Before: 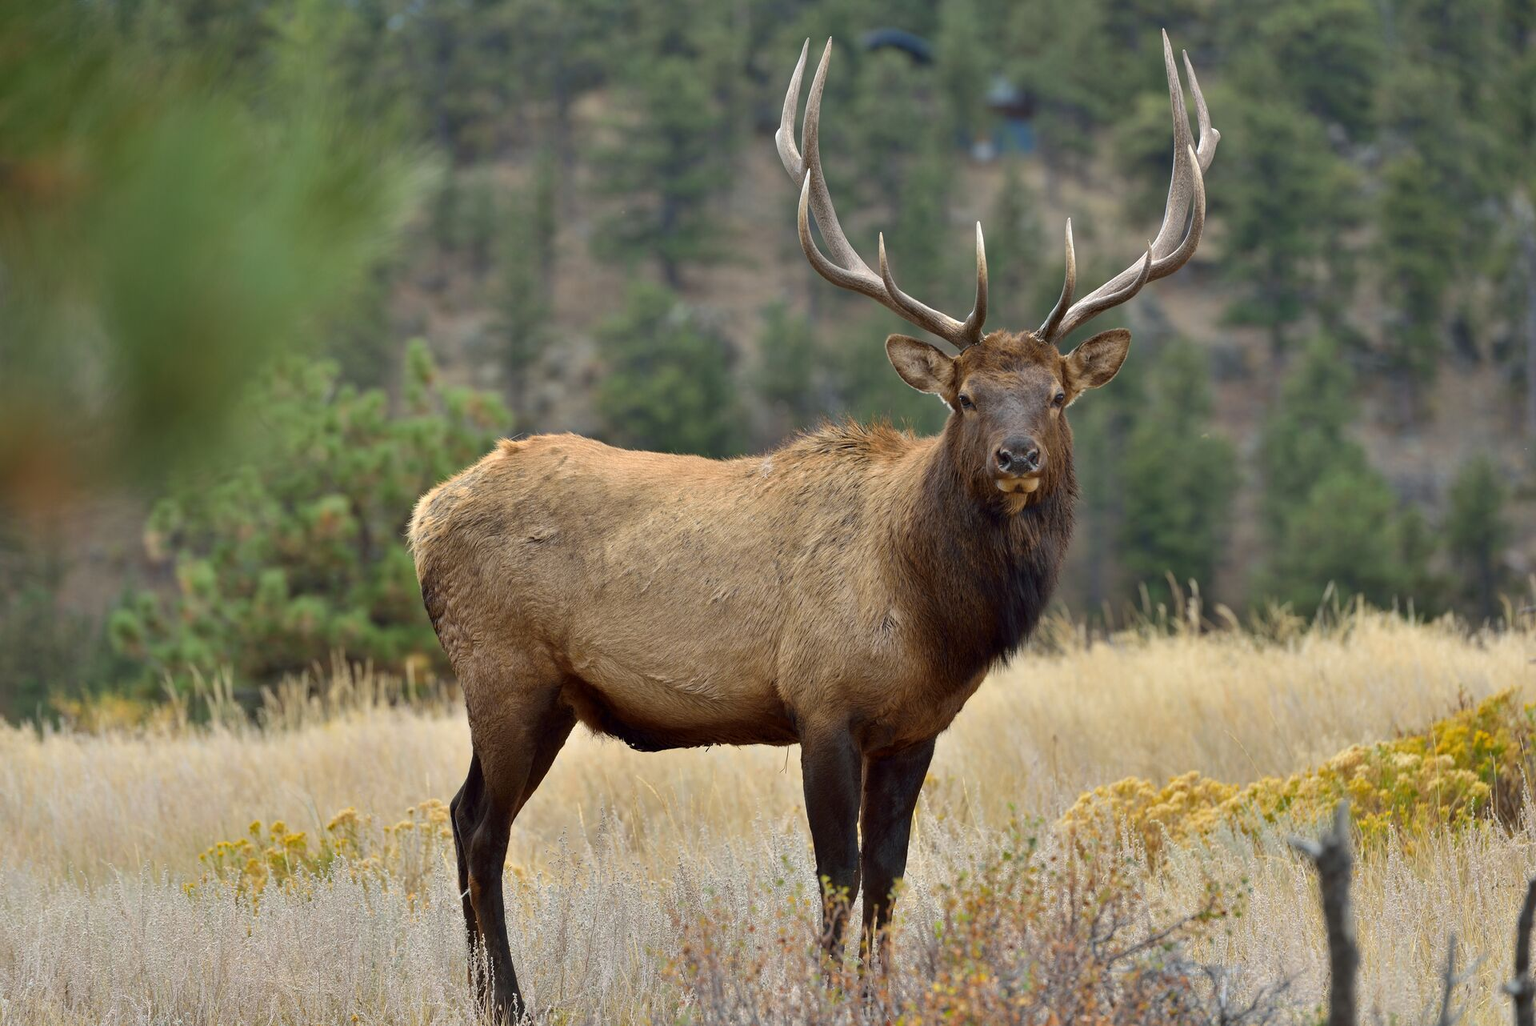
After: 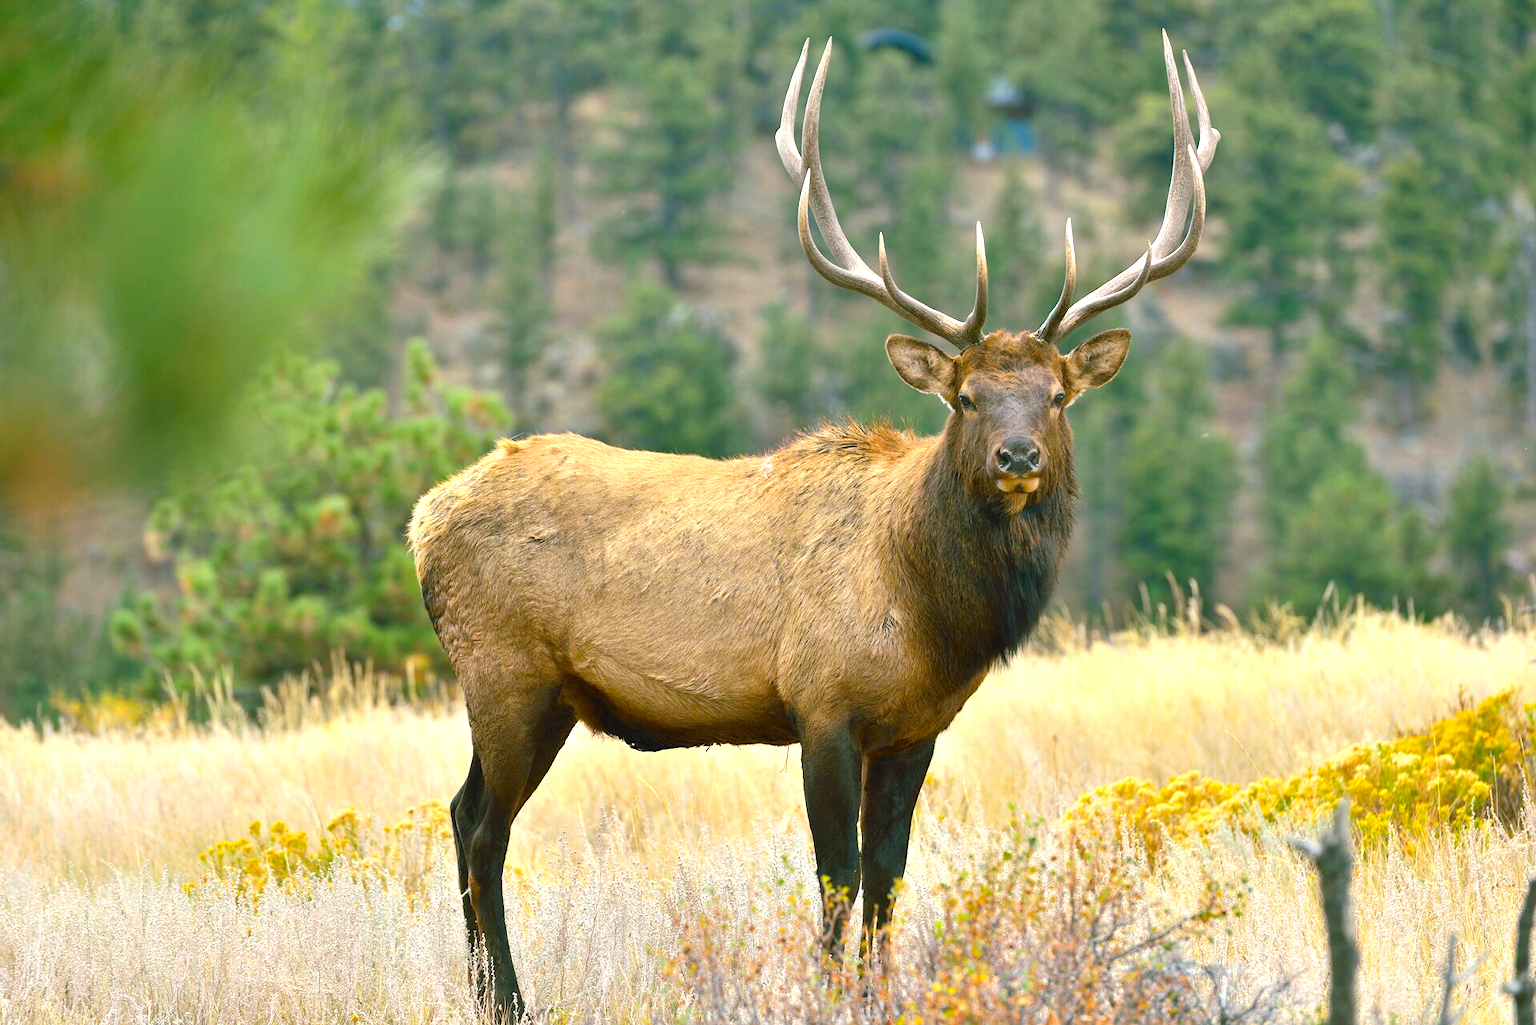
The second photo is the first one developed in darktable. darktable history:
exposure: black level correction 0, exposure 0.935 EV, compensate exposure bias true, compensate highlight preservation false
color balance rgb: shadows lift › chroma 11.896%, shadows lift › hue 131.16°, global offset › luminance 0.481%, perceptual saturation grading › global saturation 31.265%
